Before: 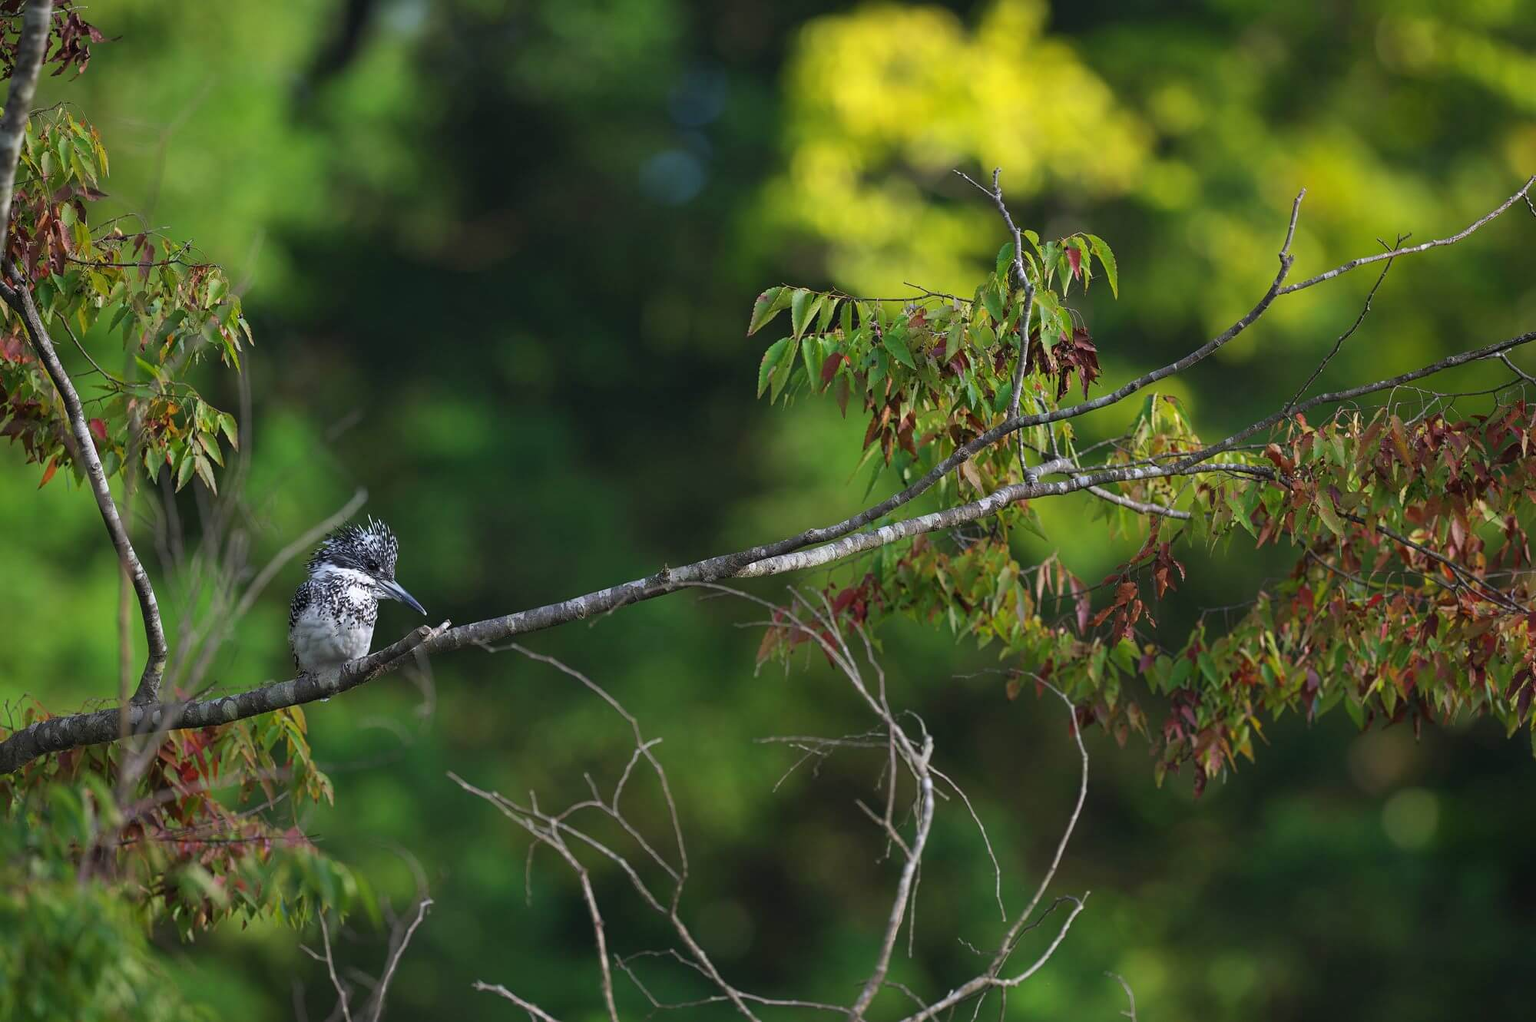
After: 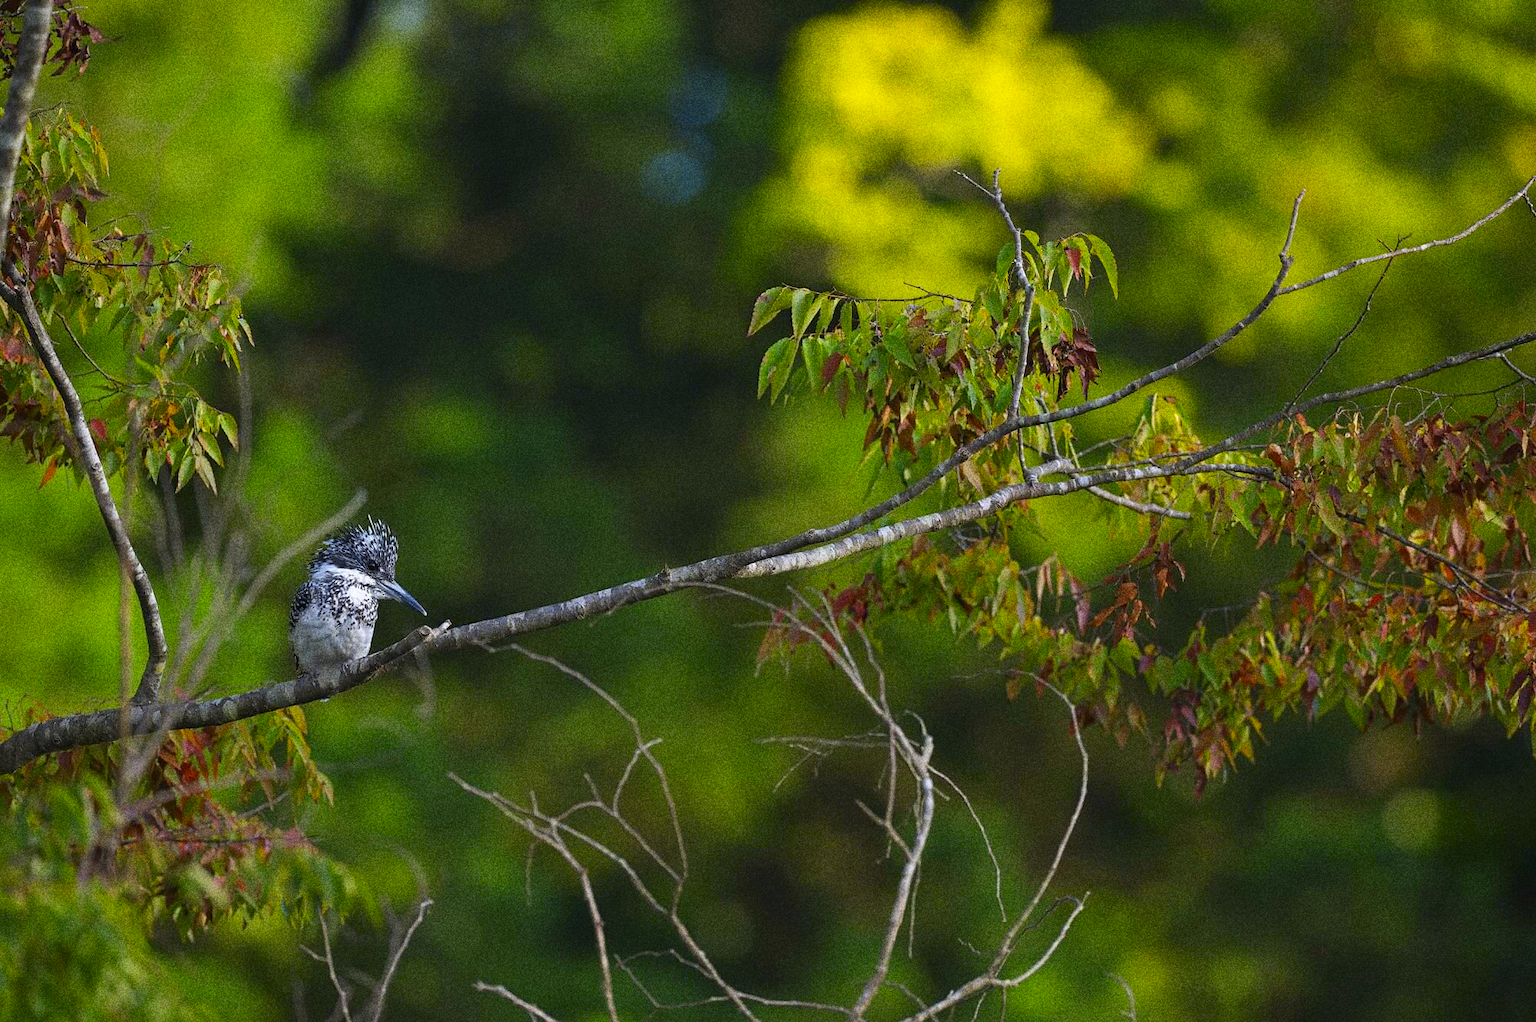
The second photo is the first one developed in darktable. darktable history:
grain: coarseness 10.62 ISO, strength 55.56%
color contrast: green-magenta contrast 0.85, blue-yellow contrast 1.25, unbound 0
contrast brightness saturation: contrast 0.04, saturation 0.16
